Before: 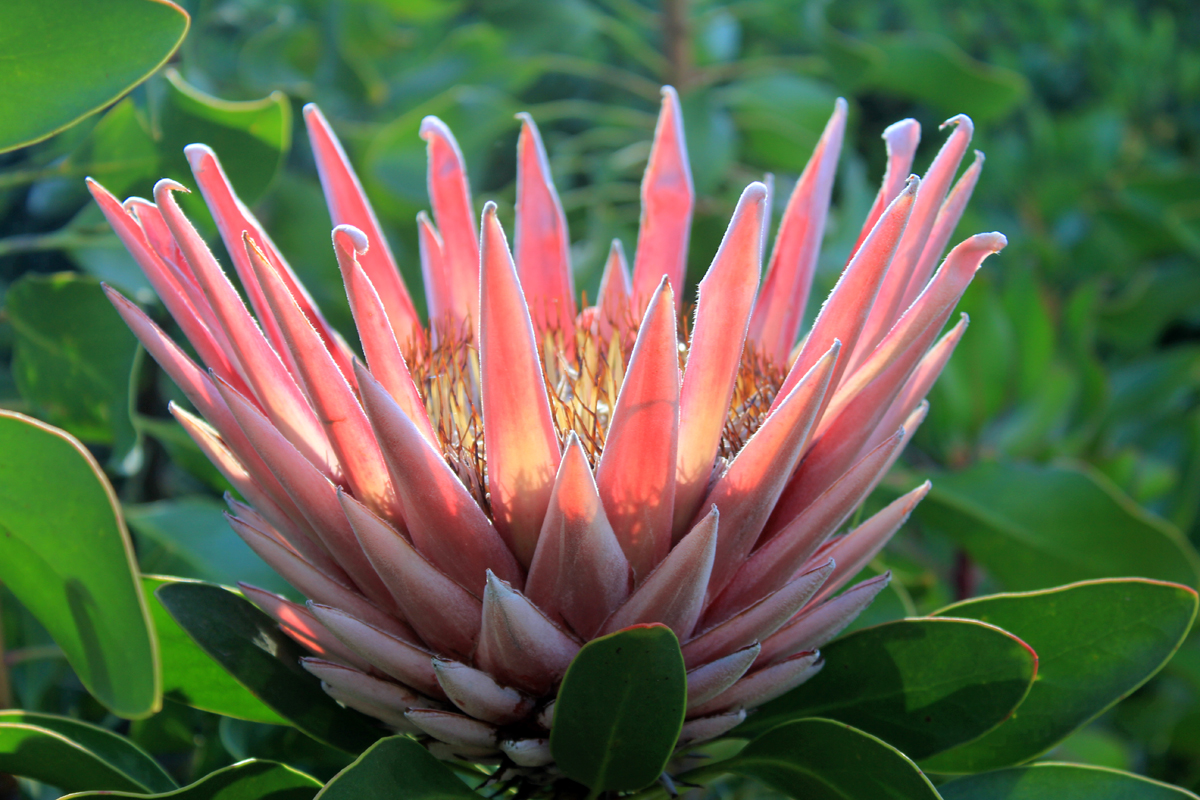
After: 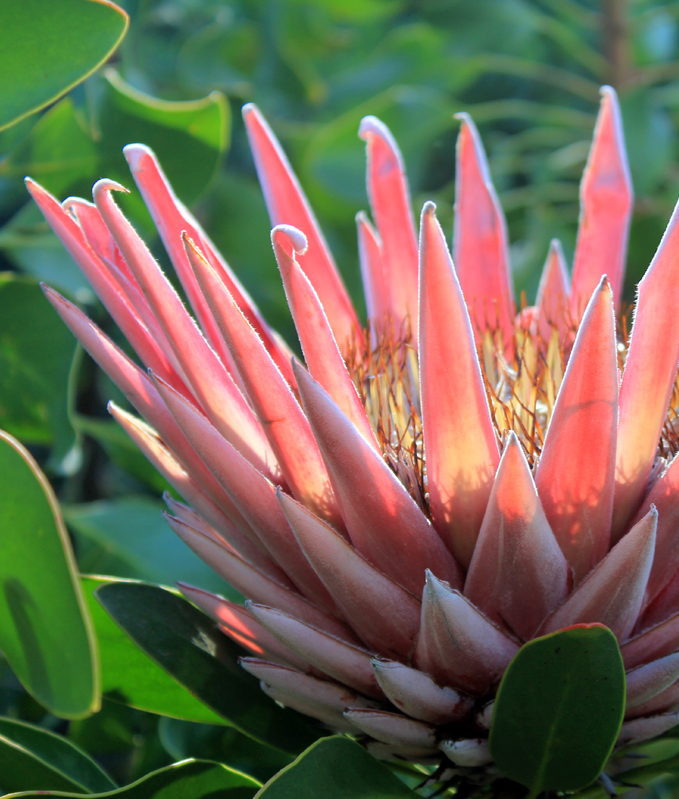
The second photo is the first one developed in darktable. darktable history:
crop: left 5.15%, right 38.19%
